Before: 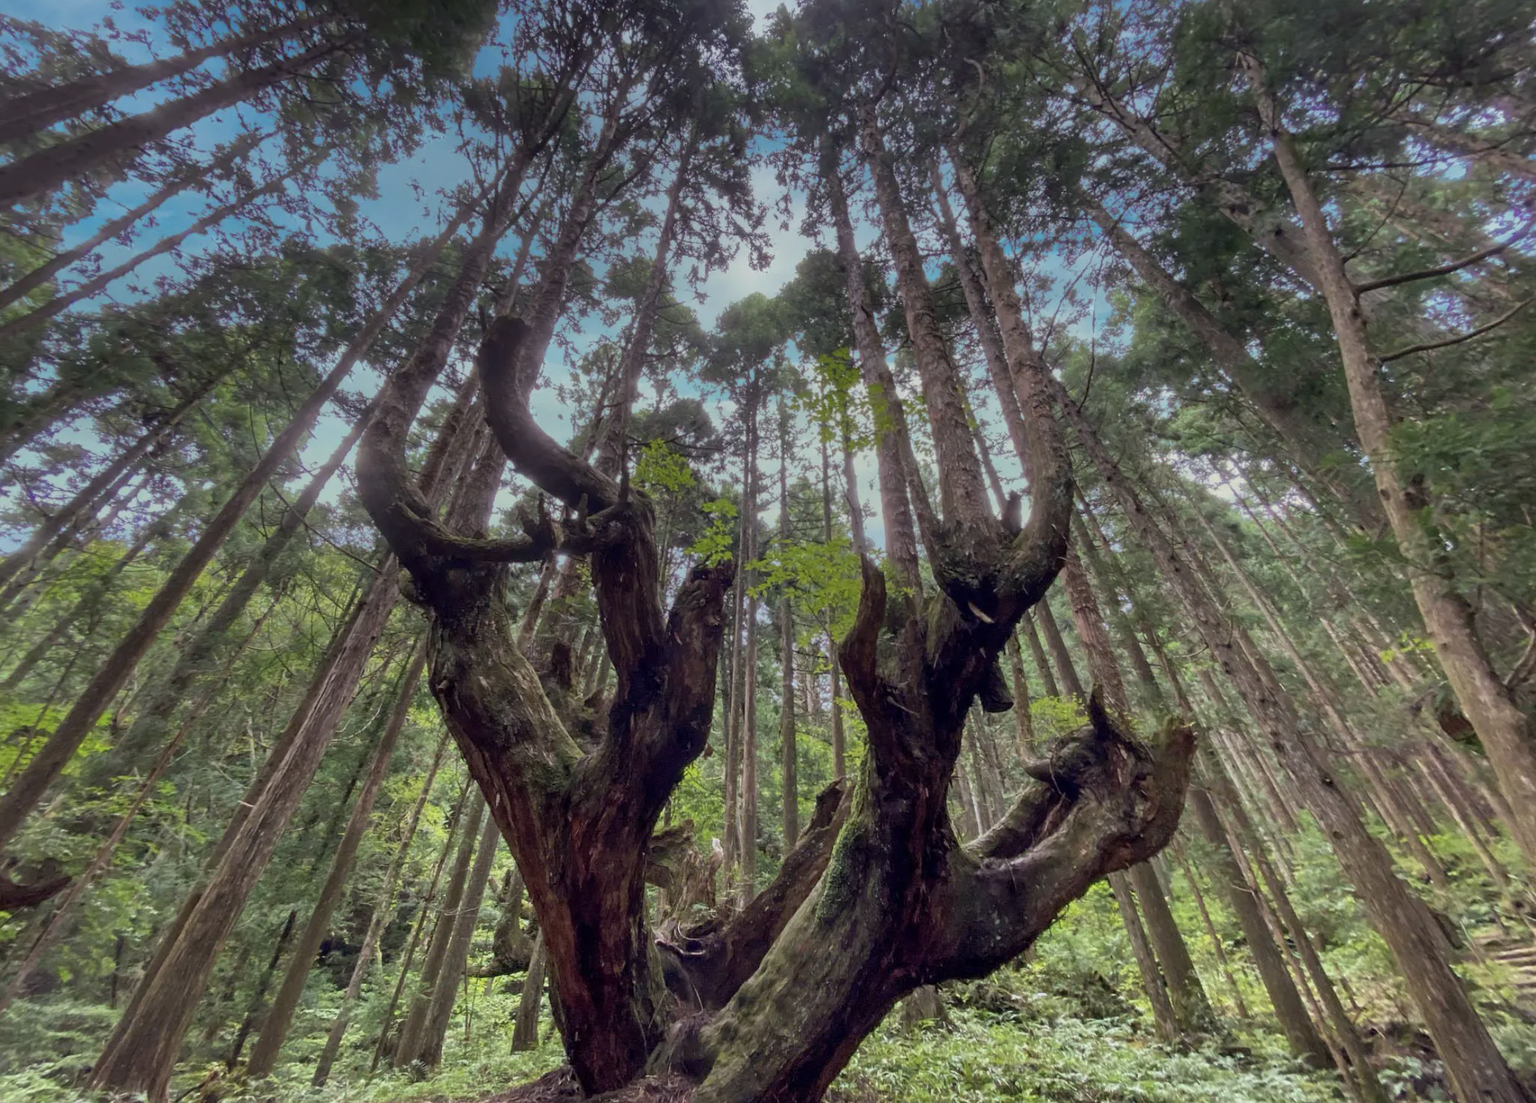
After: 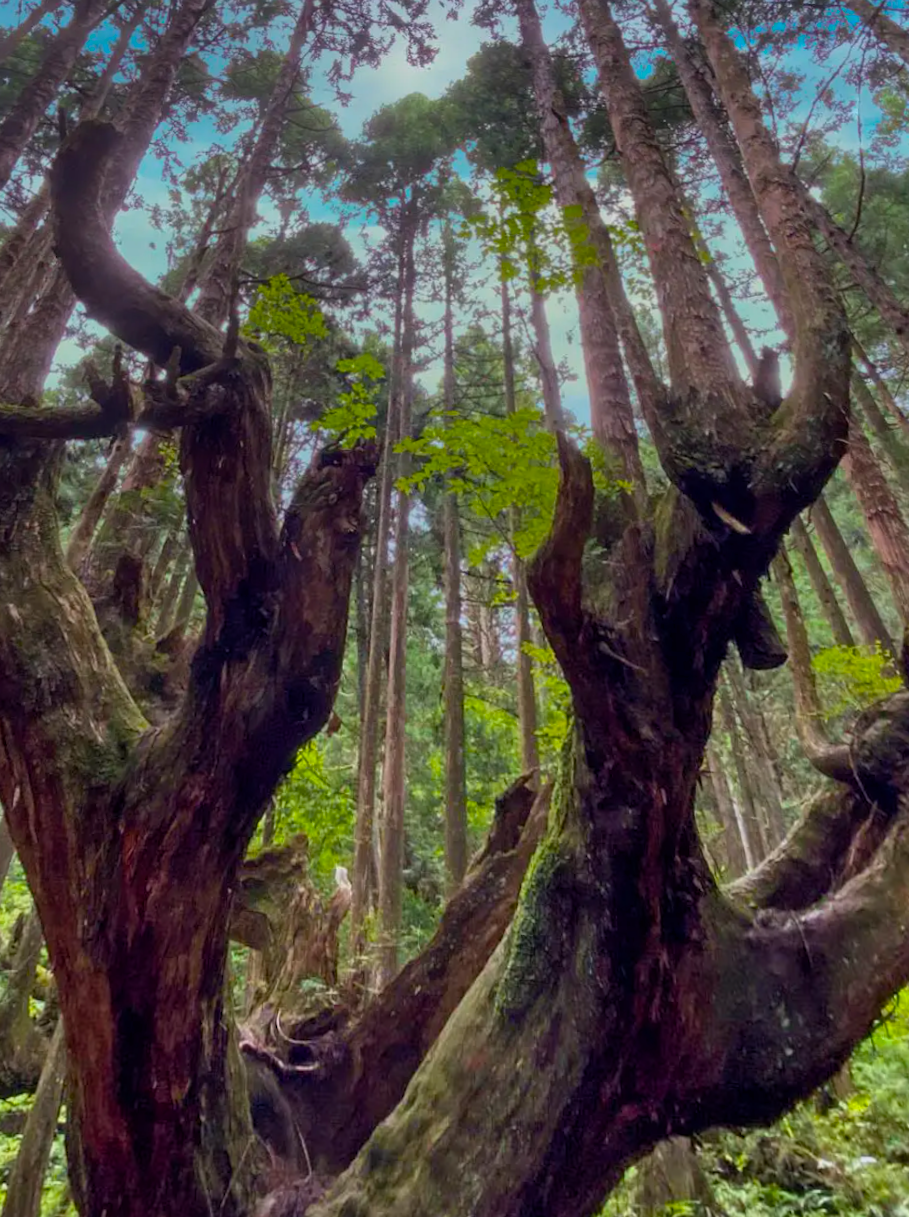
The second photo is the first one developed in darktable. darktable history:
color balance rgb: perceptual saturation grading › global saturation 30%, global vibrance 20%
rotate and perspective: rotation 0.72°, lens shift (vertical) -0.352, lens shift (horizontal) -0.051, crop left 0.152, crop right 0.859, crop top 0.019, crop bottom 0.964
exposure: compensate highlight preservation false
crop and rotate: angle 0.02°, left 24.353%, top 13.219%, right 26.156%, bottom 8.224%
